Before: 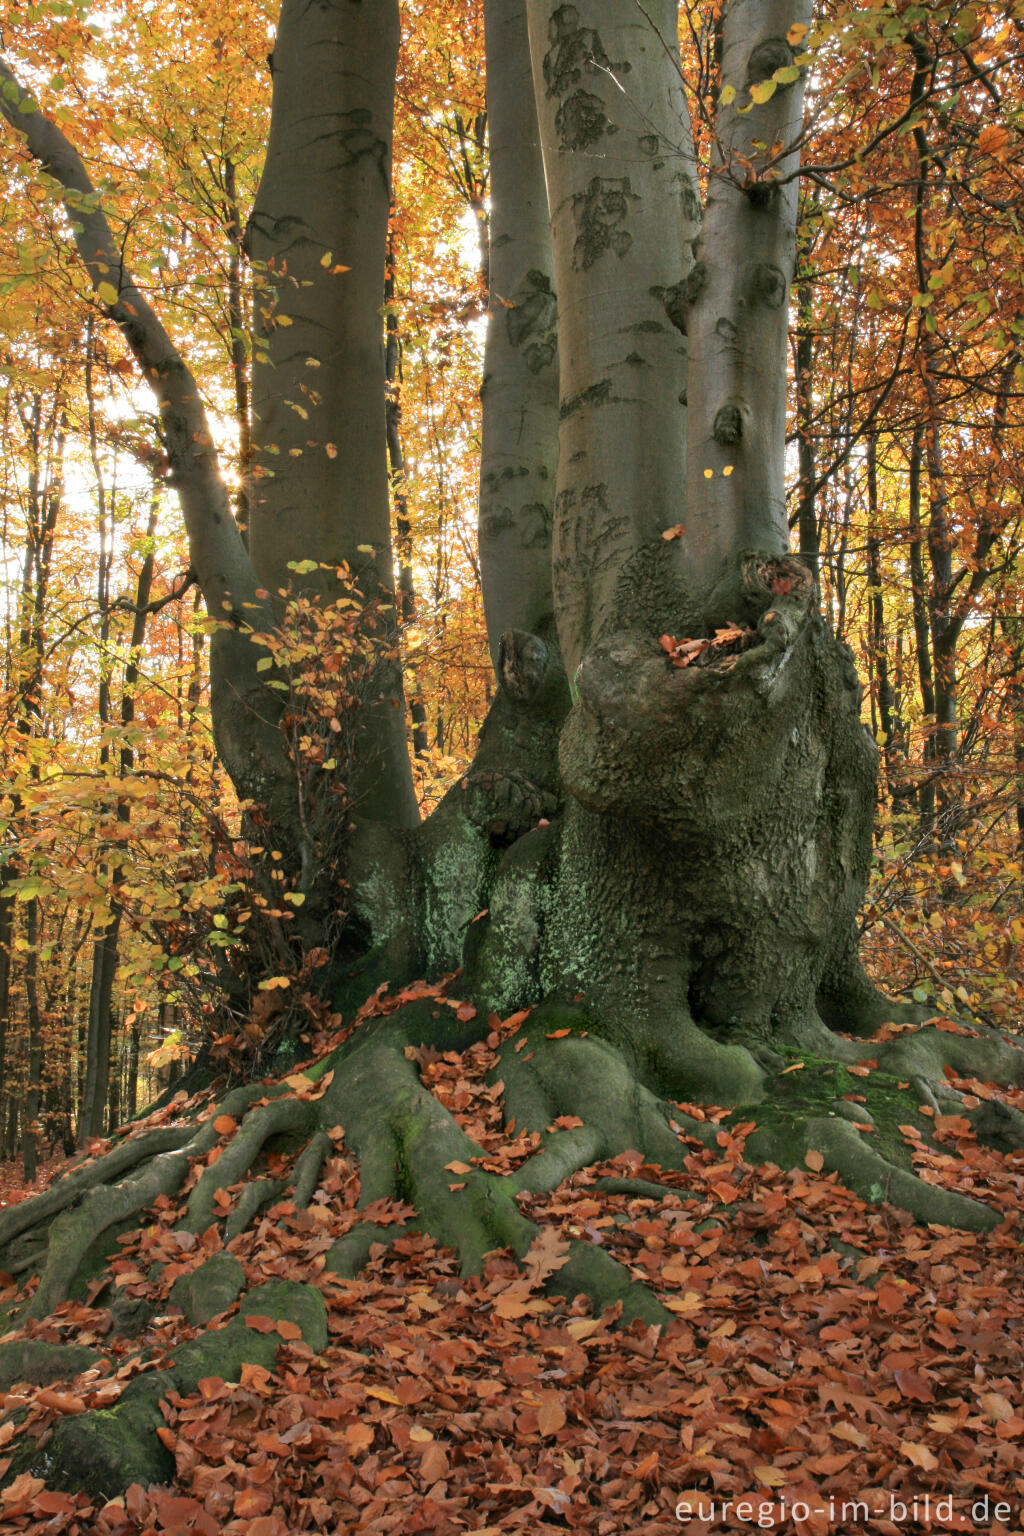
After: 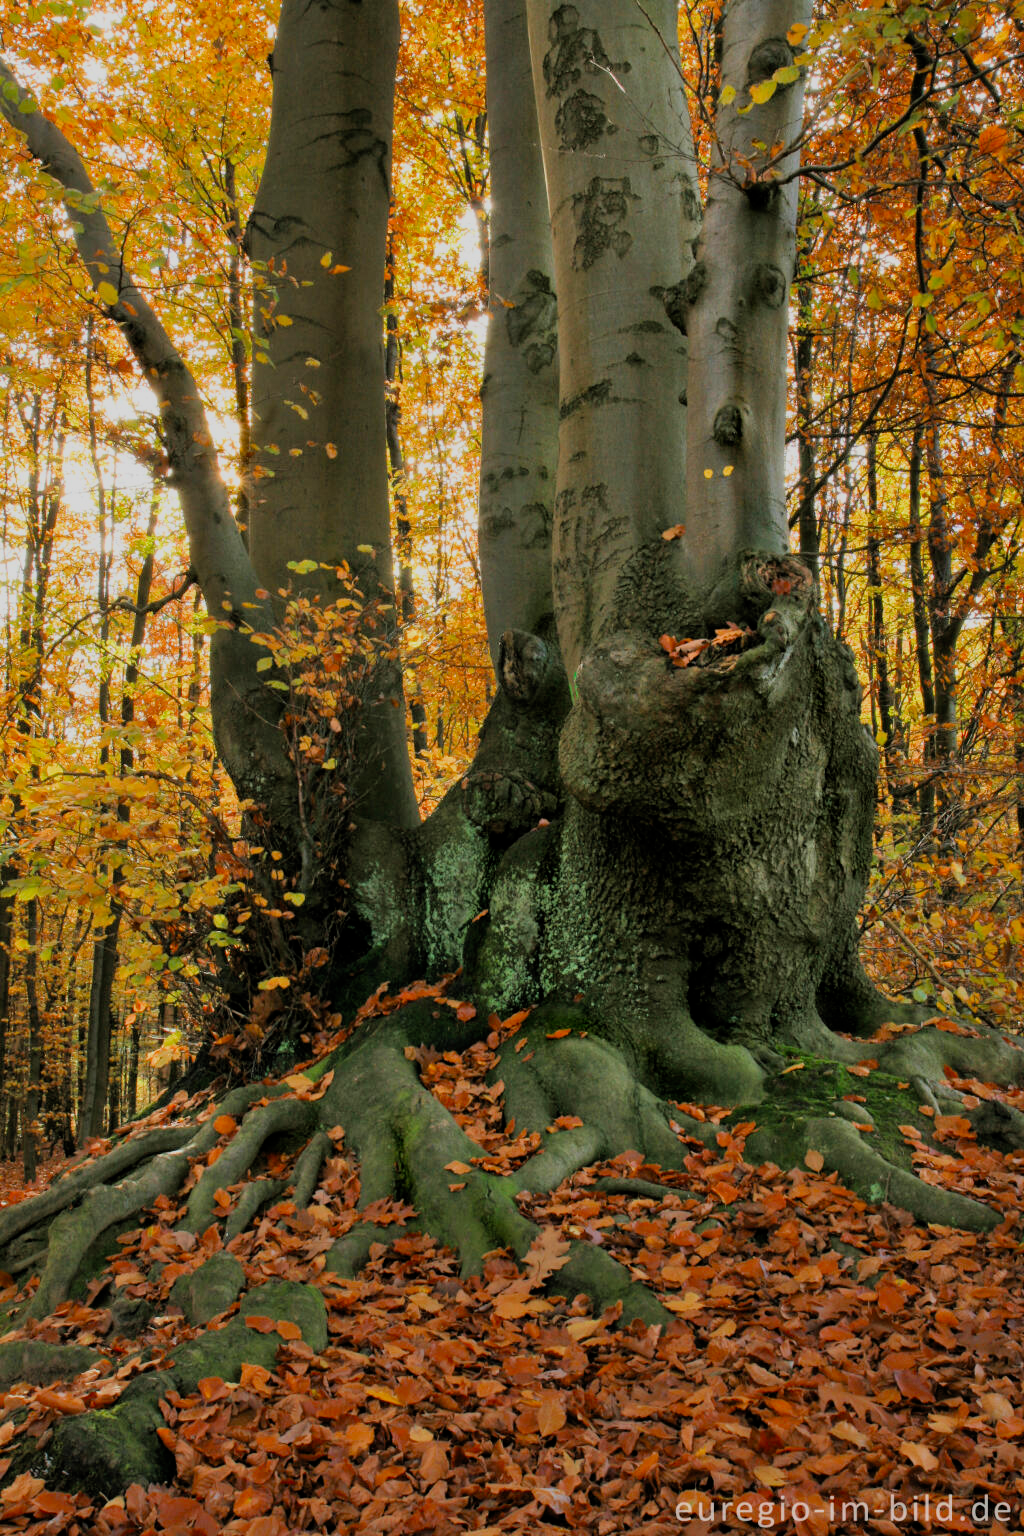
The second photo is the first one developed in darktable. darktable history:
velvia: strength 14.33%
filmic rgb: black relative exposure -7.78 EV, white relative exposure 4.4 EV, threshold 3.05 EV, hardness 3.75, latitude 38.31%, contrast 0.977, highlights saturation mix 8.52%, shadows ↔ highlights balance 4.71%, color science v4 (2020), contrast in shadows soft, contrast in highlights soft, enable highlight reconstruction true
